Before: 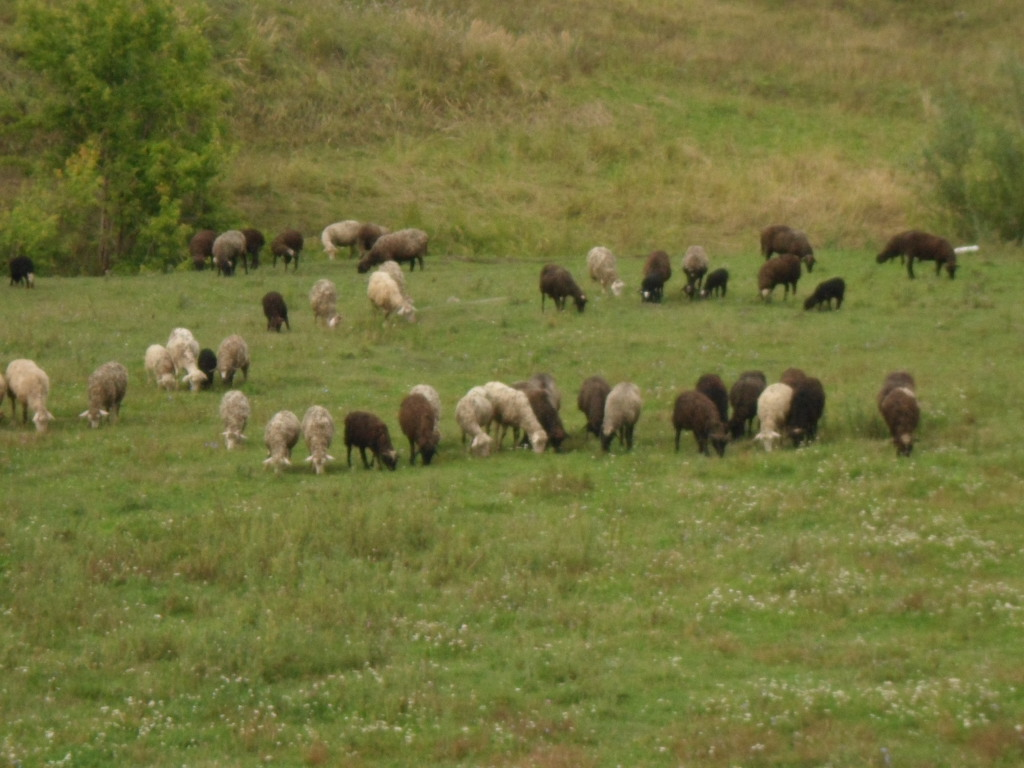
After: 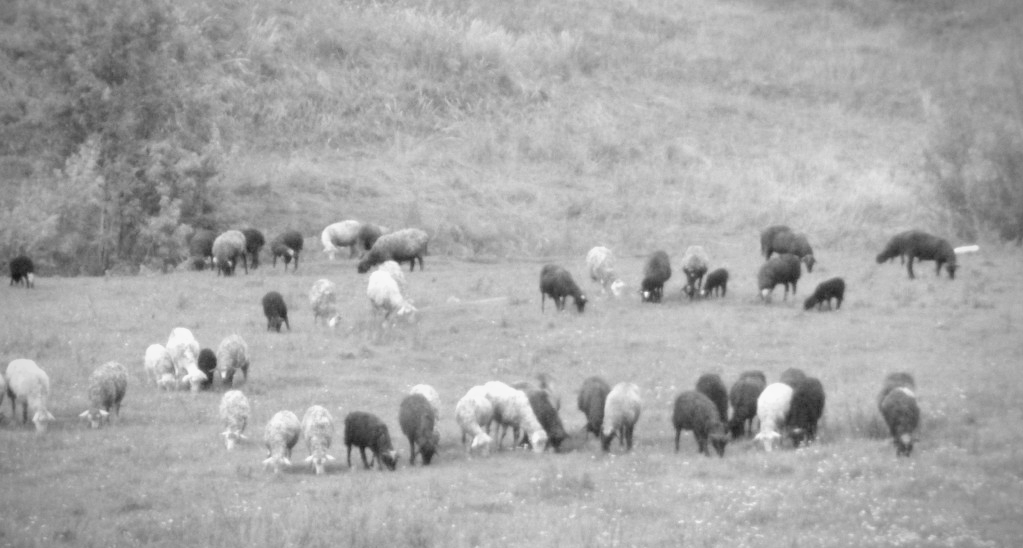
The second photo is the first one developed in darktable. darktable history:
color correction: saturation 1.8
monochrome: on, module defaults
crop: bottom 28.576%
exposure: black level correction 0.001, exposure 0.5 EV, compensate exposure bias true, compensate highlight preservation false
white balance: emerald 1
levels: levels [0.036, 0.364, 0.827]
vignetting: fall-off start 79.43%, saturation -0.649, width/height ratio 1.327, unbound false
velvia: on, module defaults
